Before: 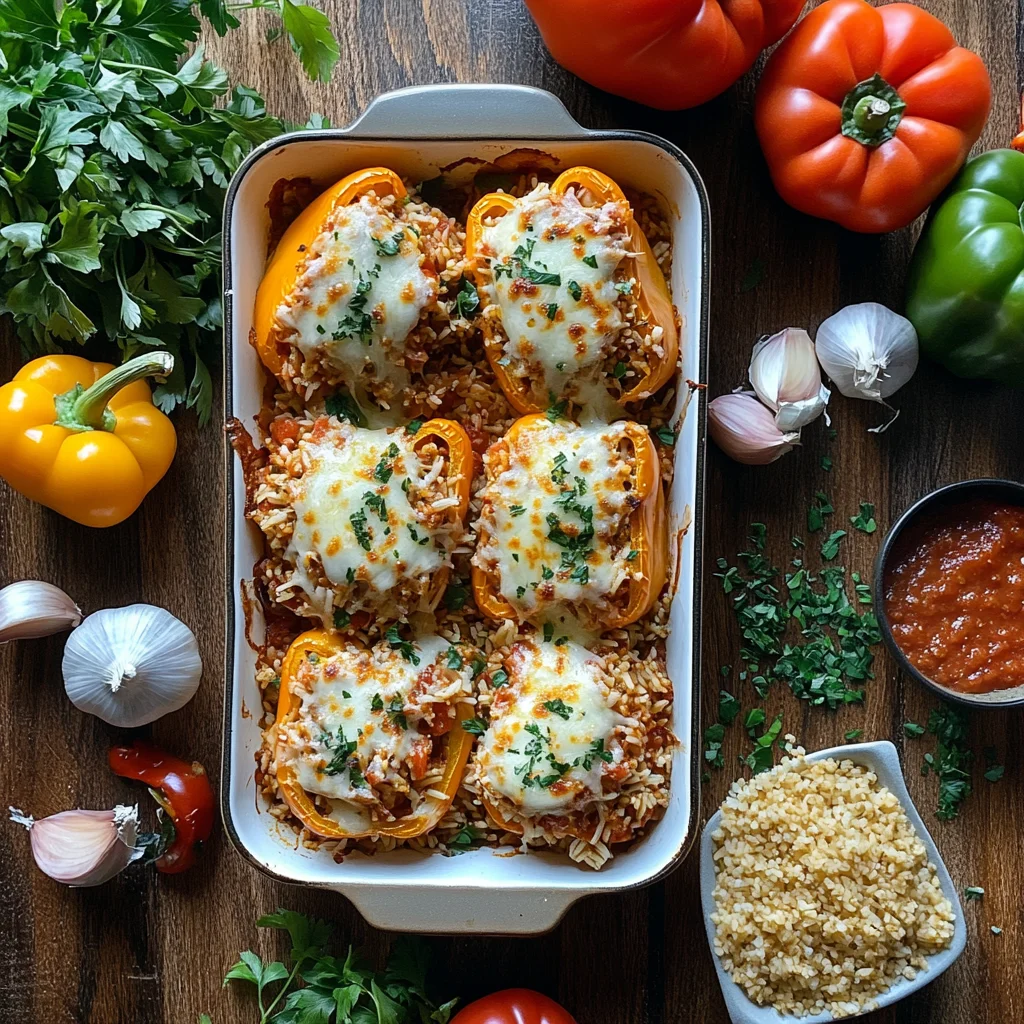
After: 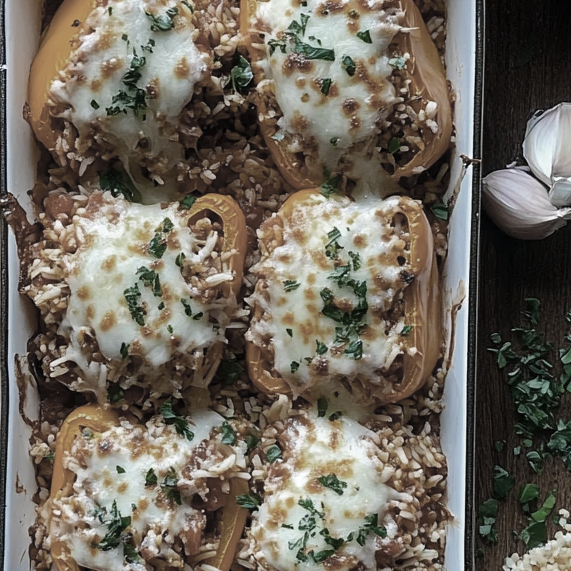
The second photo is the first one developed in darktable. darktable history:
color zones: curves: ch0 [(0, 0.487) (0.241, 0.395) (0.434, 0.373) (0.658, 0.412) (0.838, 0.487)]; ch1 [(0, 0) (0.053, 0.053) (0.211, 0.202) (0.579, 0.259) (0.781, 0.241)]
crop and rotate: left 22.13%, top 22.054%, right 22.026%, bottom 22.102%
bloom: size 9%, threshold 100%, strength 7%
